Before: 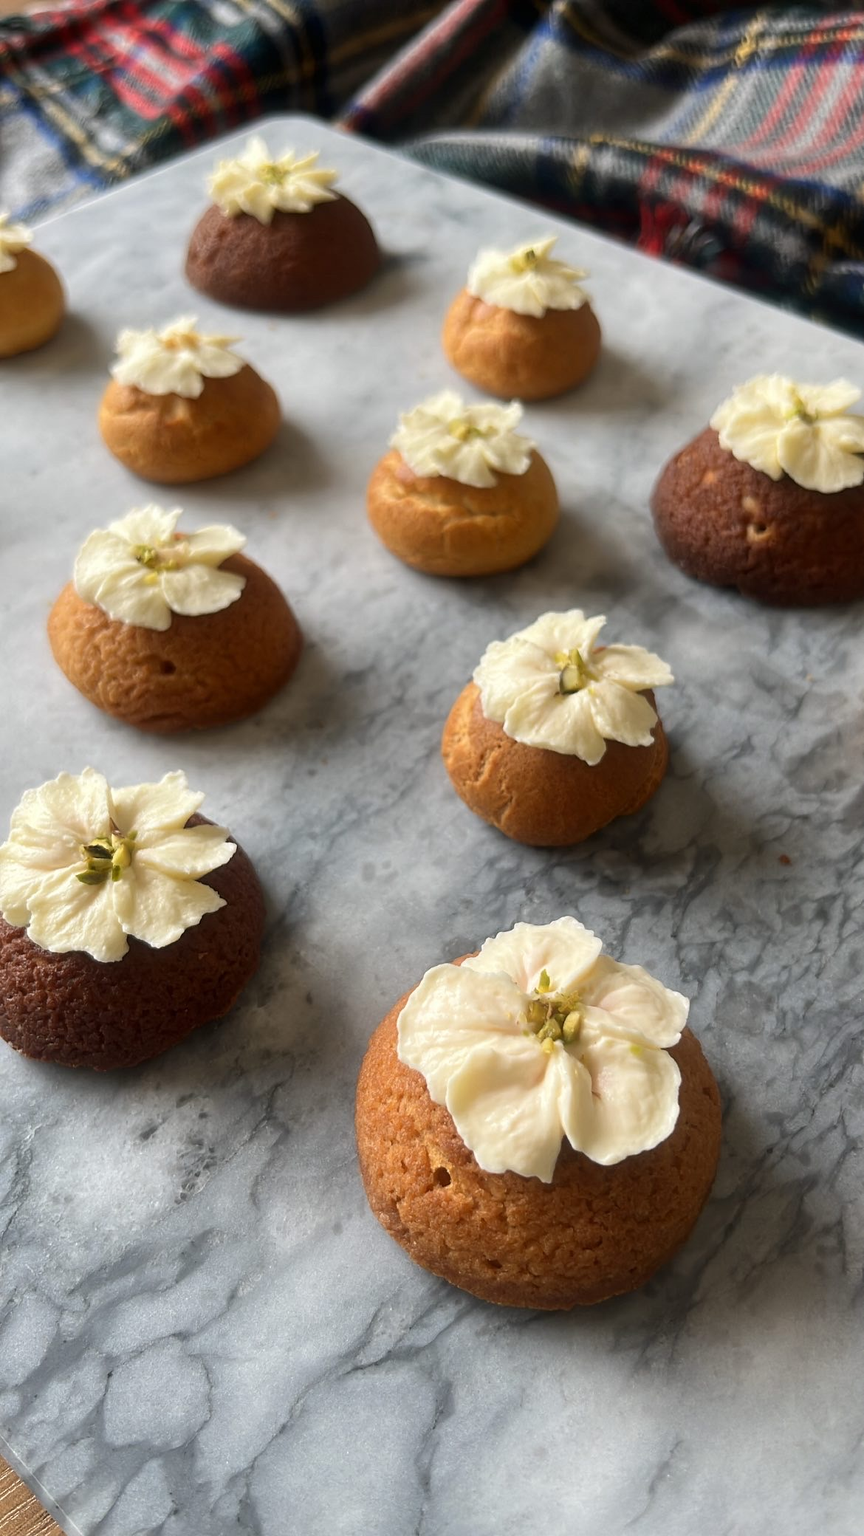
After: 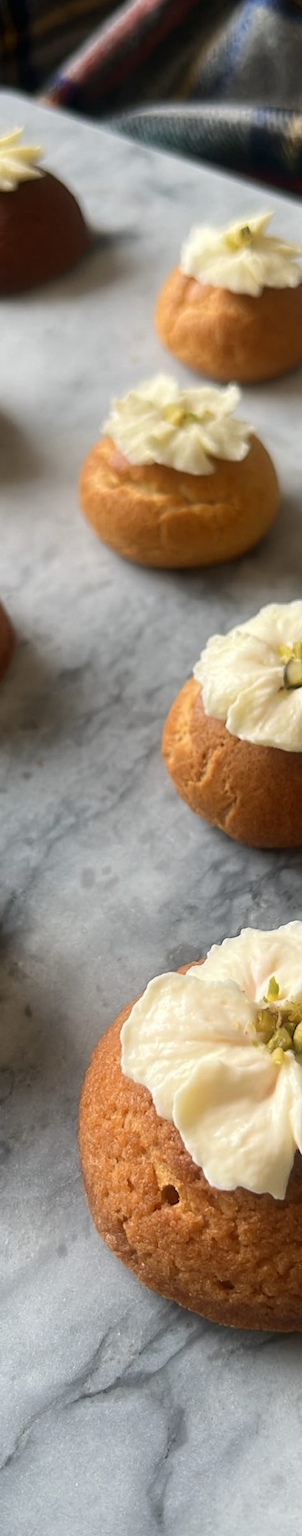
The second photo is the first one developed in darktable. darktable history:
rotate and perspective: rotation -1°, crop left 0.011, crop right 0.989, crop top 0.025, crop bottom 0.975
crop: left 33.36%, right 33.36%
